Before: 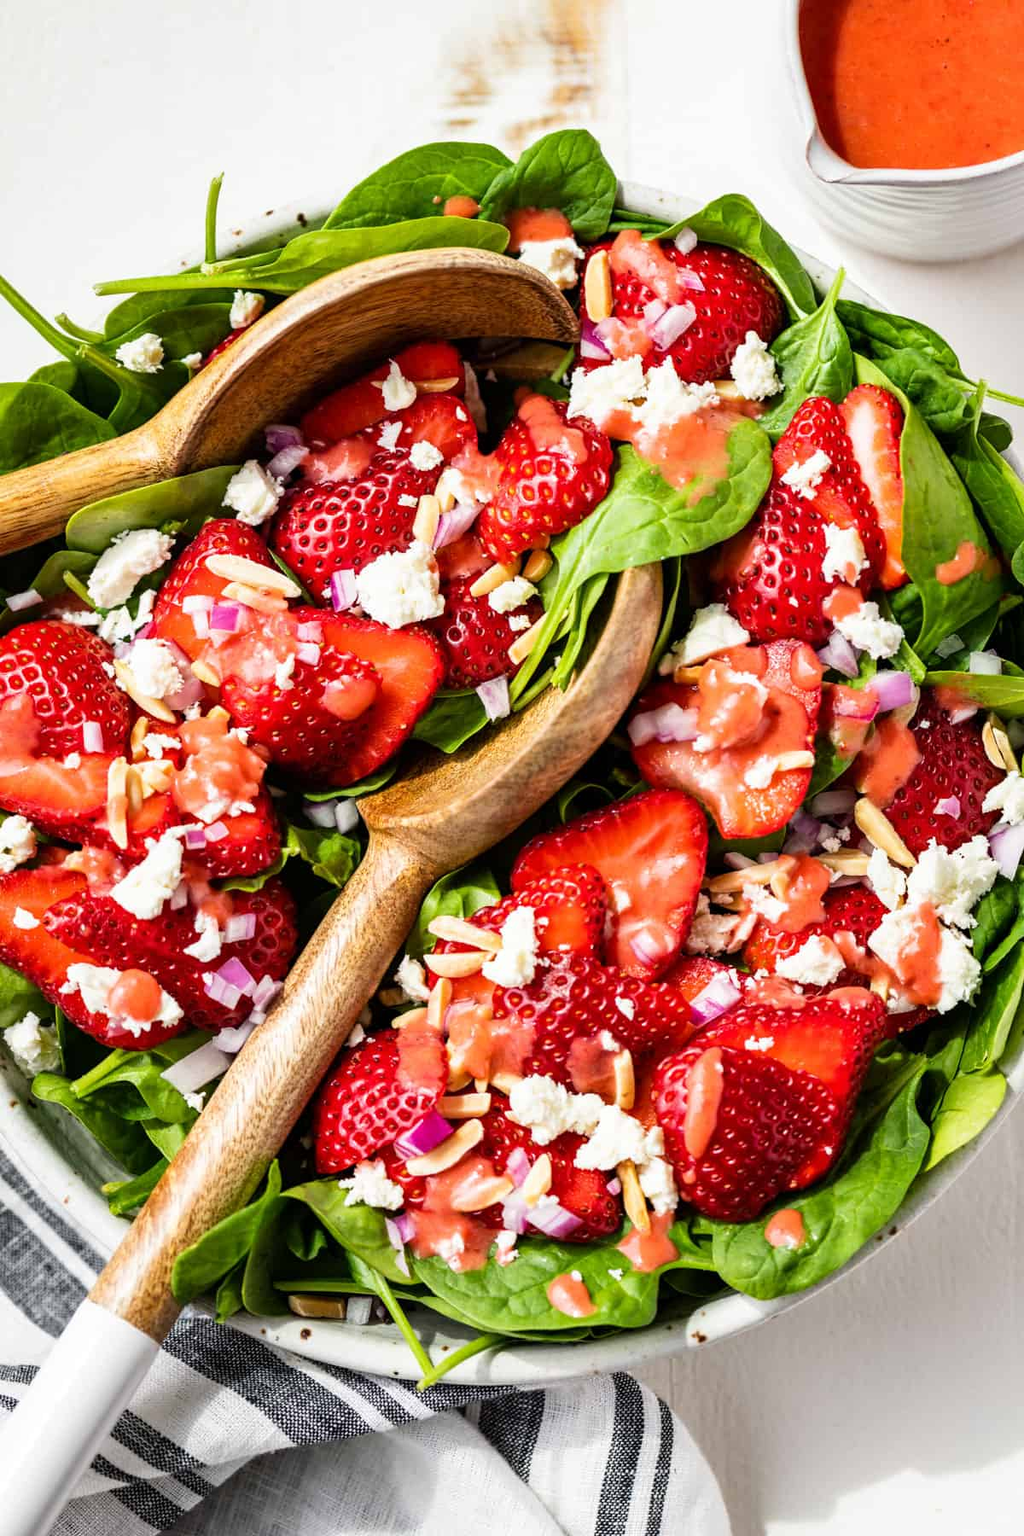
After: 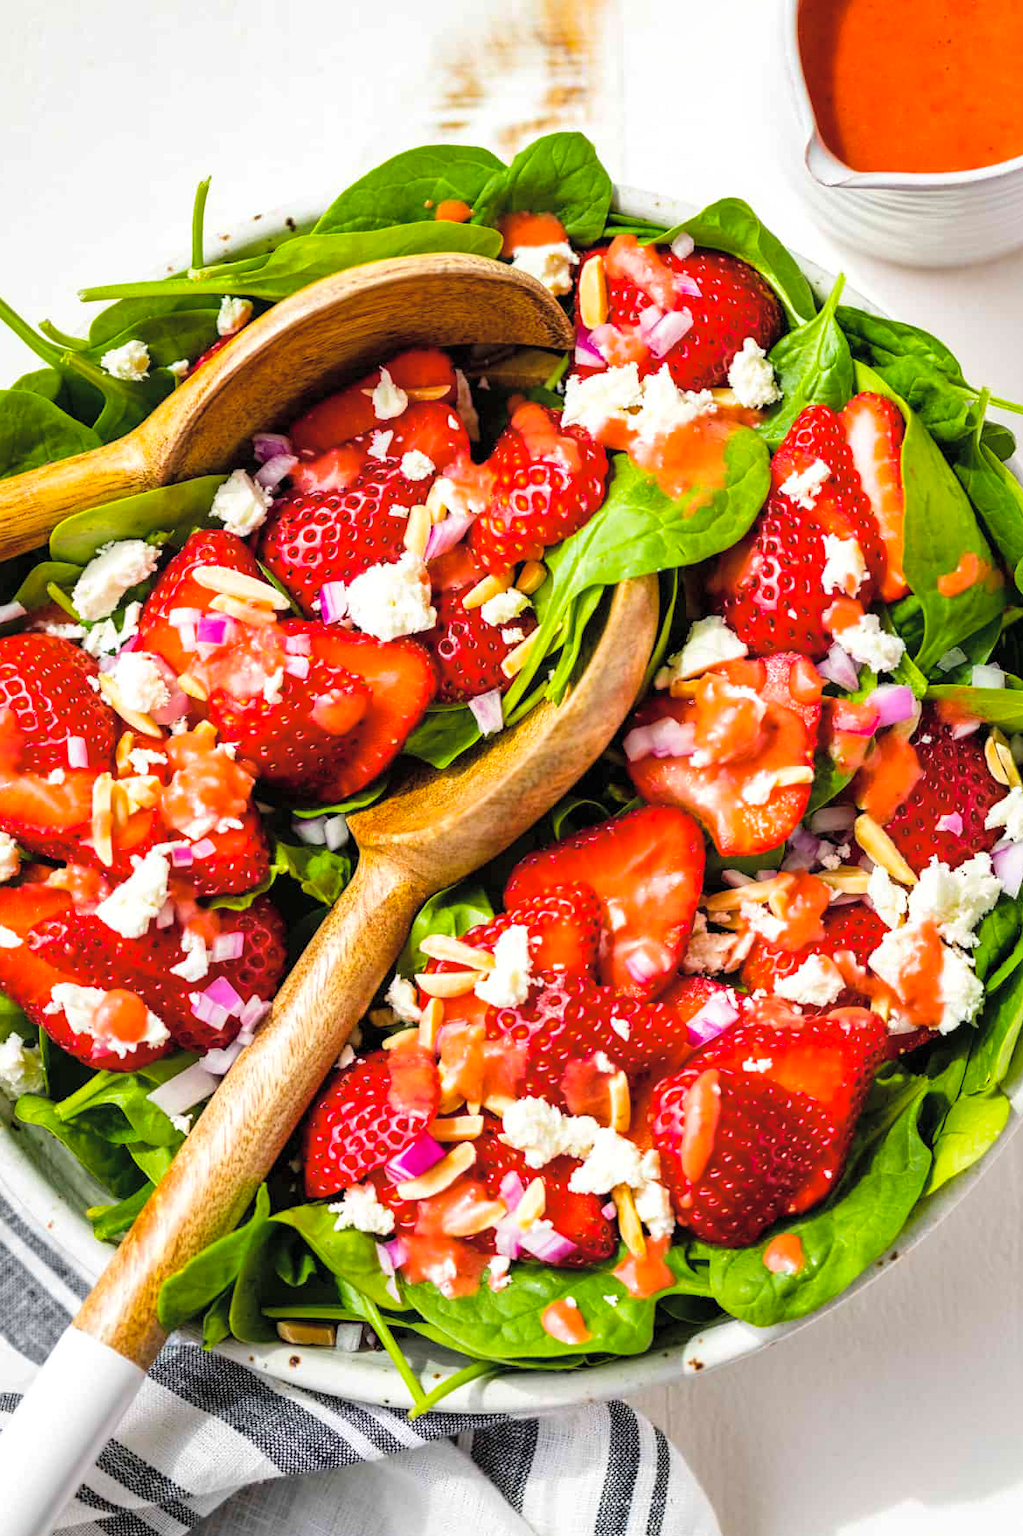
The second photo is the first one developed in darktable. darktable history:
color balance rgb: perceptual saturation grading › global saturation 29.804%
exposure: exposure 0.169 EV, compensate highlight preservation false
shadows and highlights: shadows -20.33, white point adjustment -1.97, highlights -35.19
contrast brightness saturation: brightness 0.147
crop: left 1.723%, right 0.285%, bottom 1.961%
